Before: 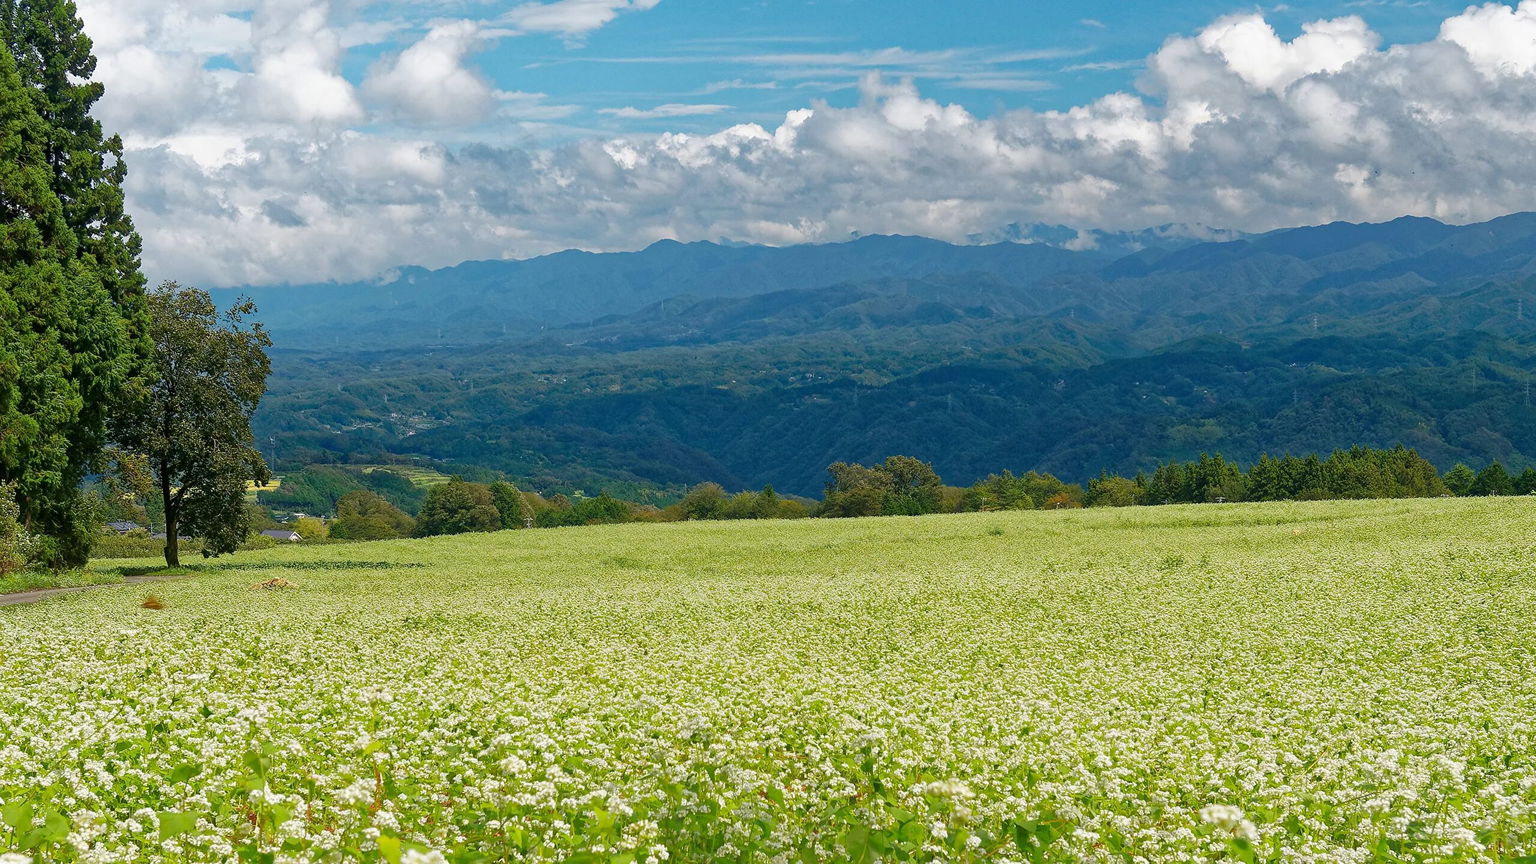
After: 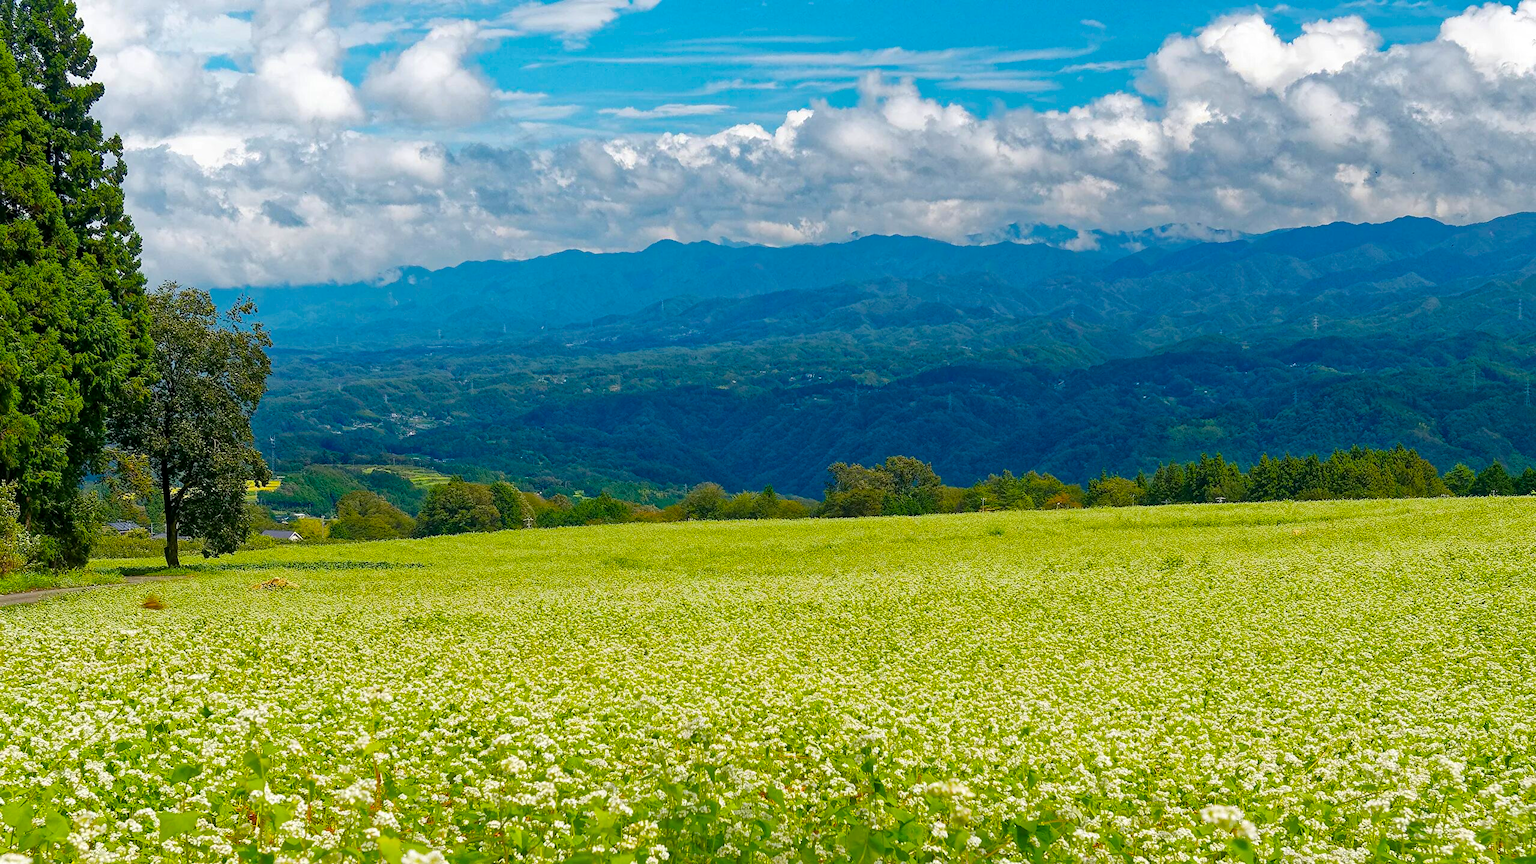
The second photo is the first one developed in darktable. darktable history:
local contrast: highlights 103%, shadows 99%, detail 120%, midtone range 0.2
color balance rgb: shadows lift › chroma 2.009%, shadows lift › hue 247°, perceptual saturation grading › global saturation 40.934%, global vibrance 15.48%
